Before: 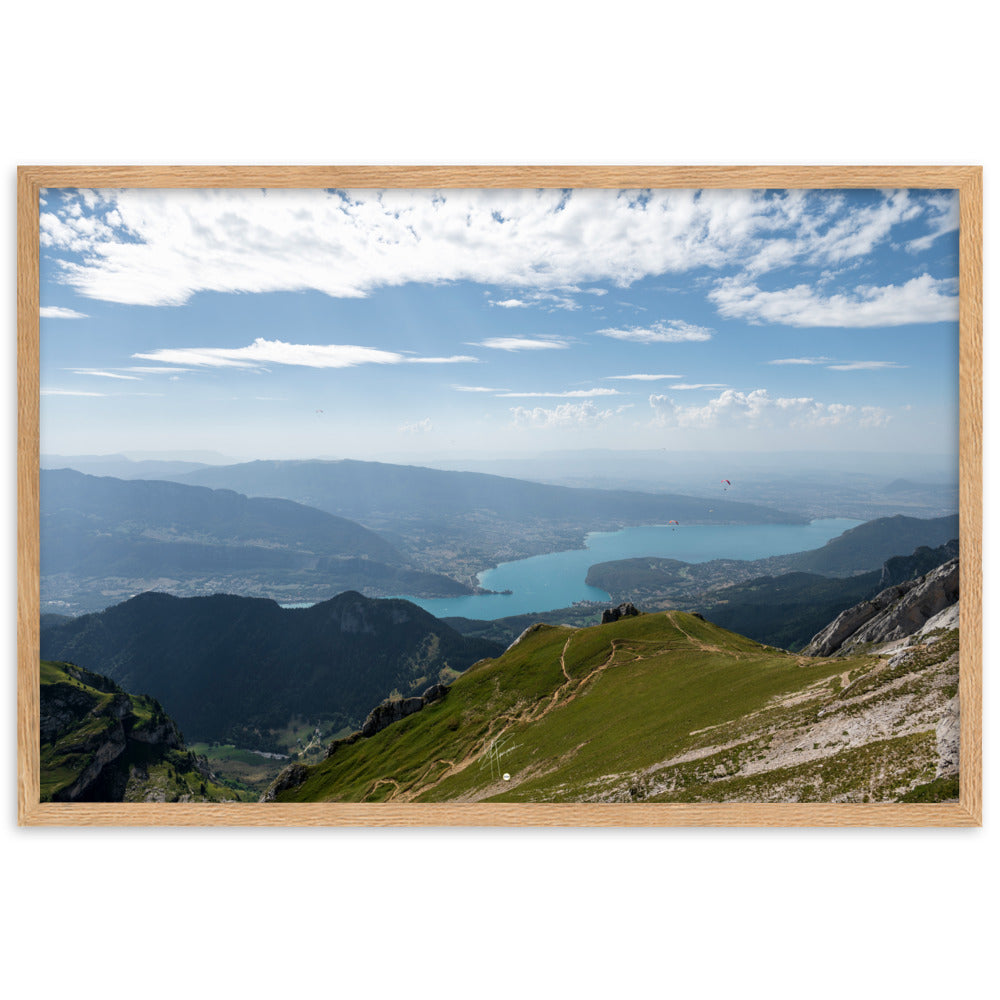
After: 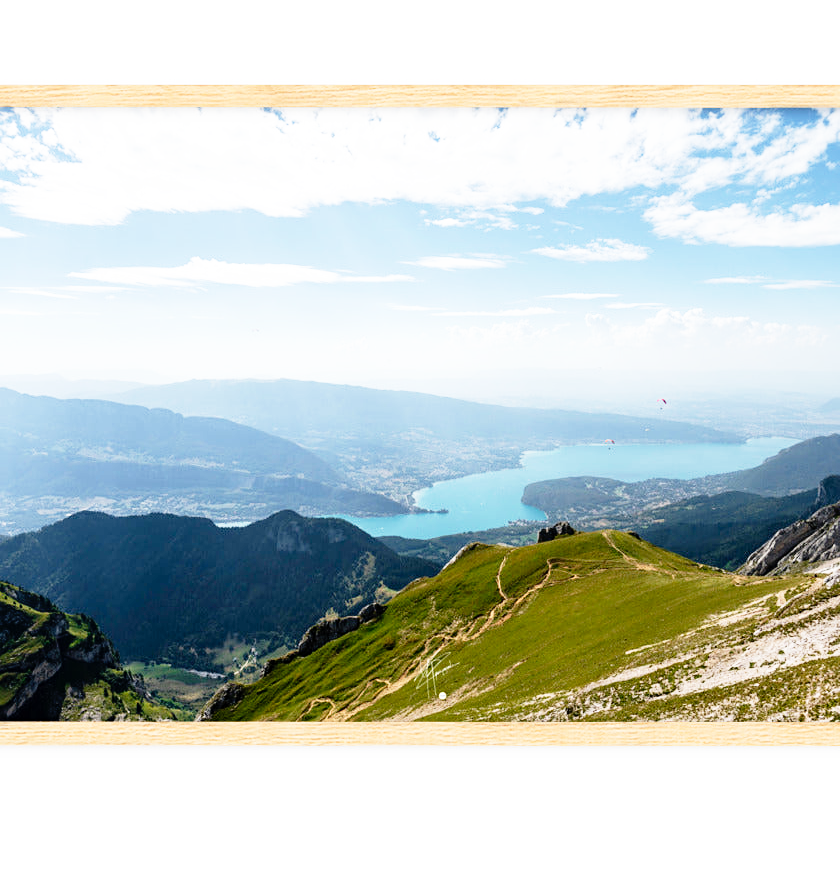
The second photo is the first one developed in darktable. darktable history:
sharpen: amount 0.2
base curve: curves: ch0 [(0, 0) (0.012, 0.01) (0.073, 0.168) (0.31, 0.711) (0.645, 0.957) (1, 1)], preserve colors none
crop: left 6.446%, top 8.188%, right 9.538%, bottom 3.548%
